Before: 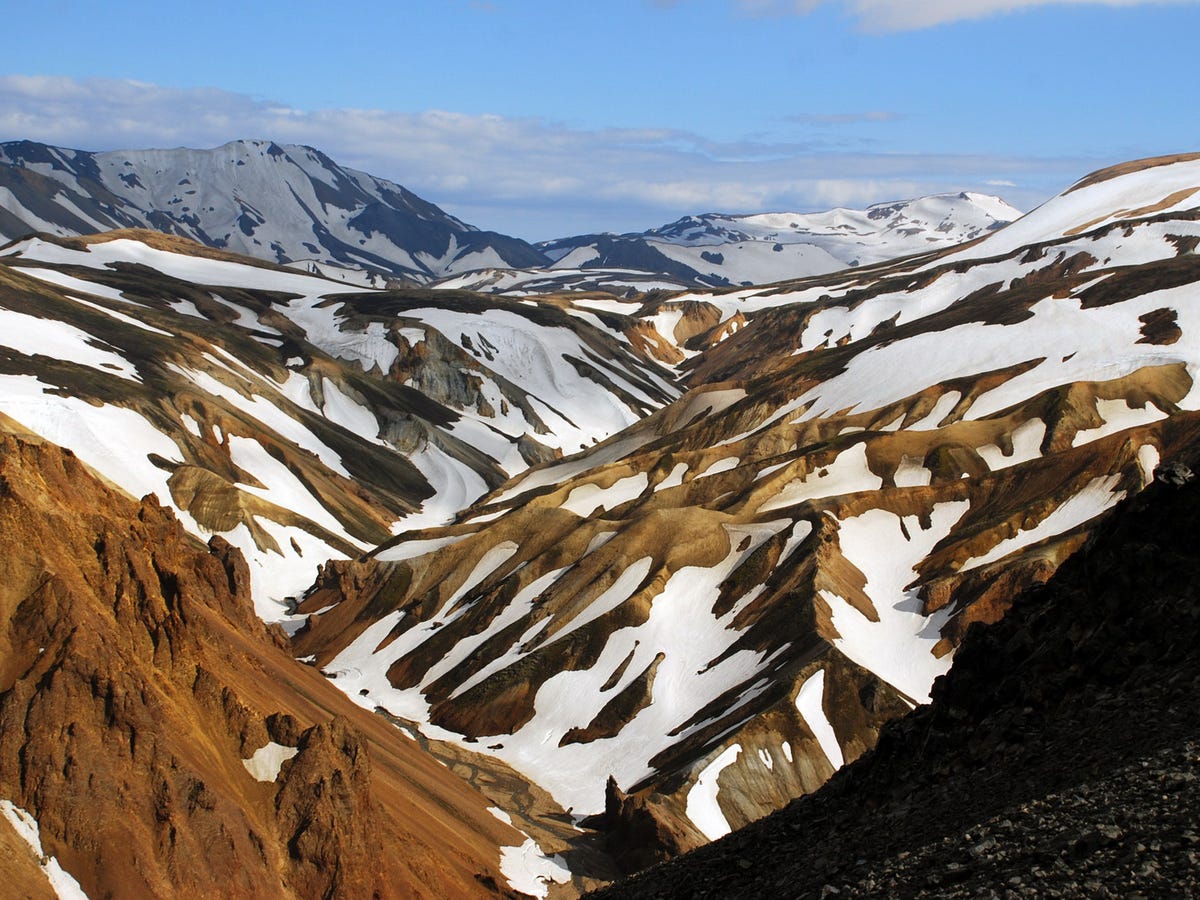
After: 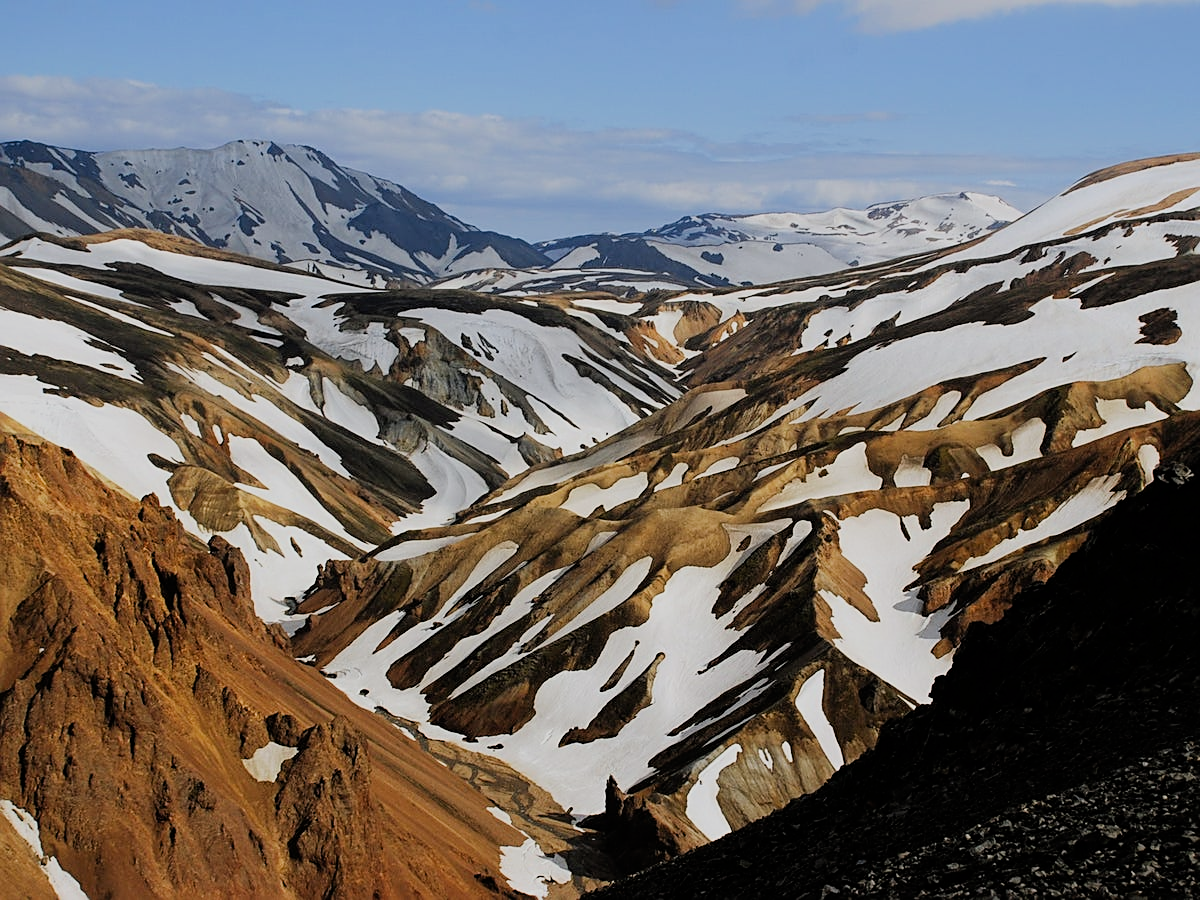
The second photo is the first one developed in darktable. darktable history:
filmic rgb: black relative exposure -7.65 EV, white relative exposure 4.56 EV, hardness 3.61
sharpen: on, module defaults
